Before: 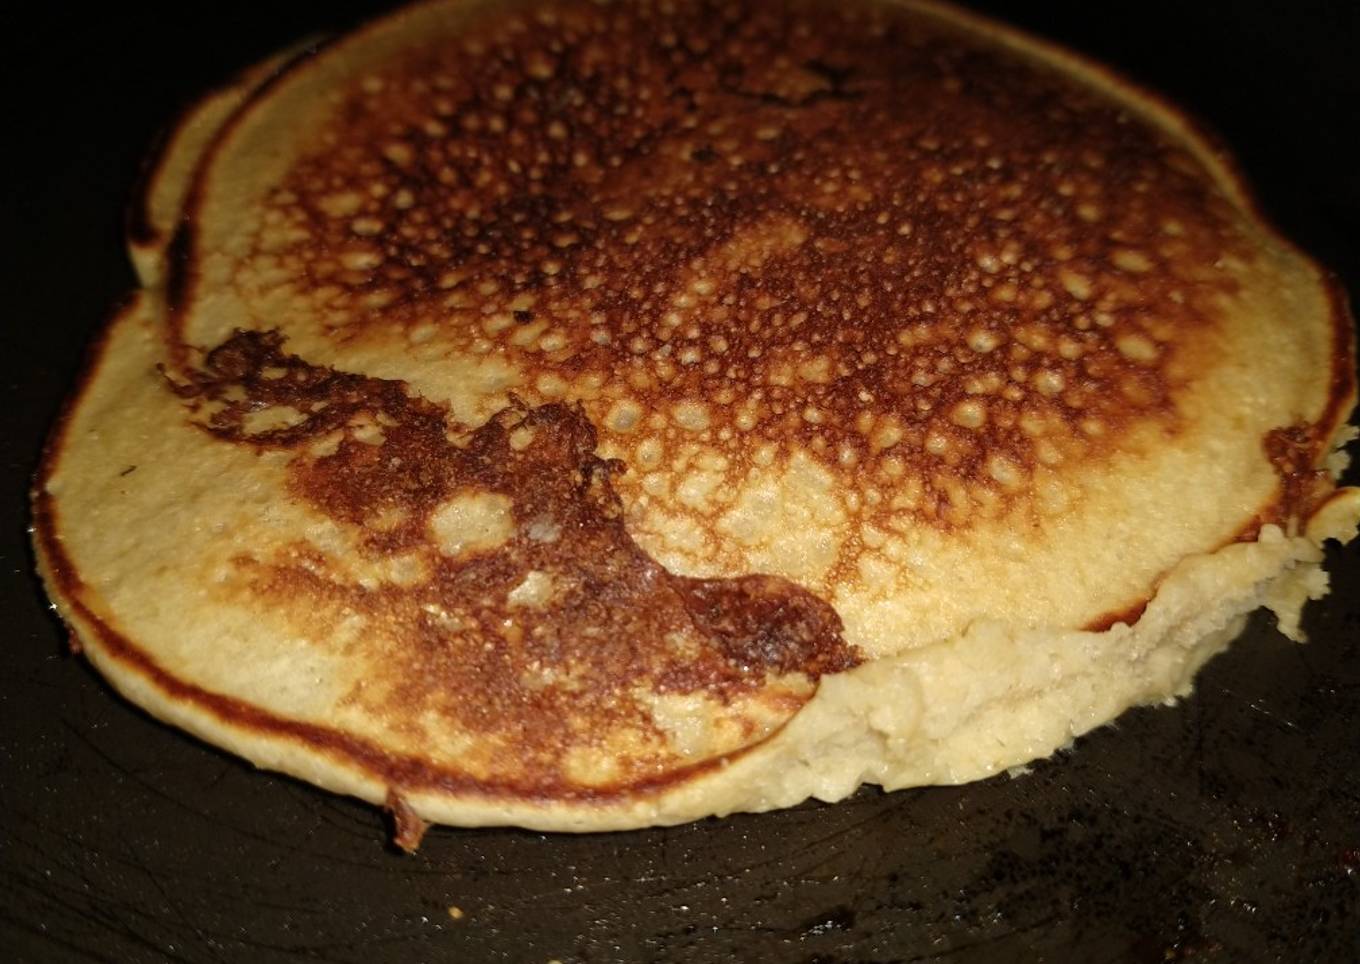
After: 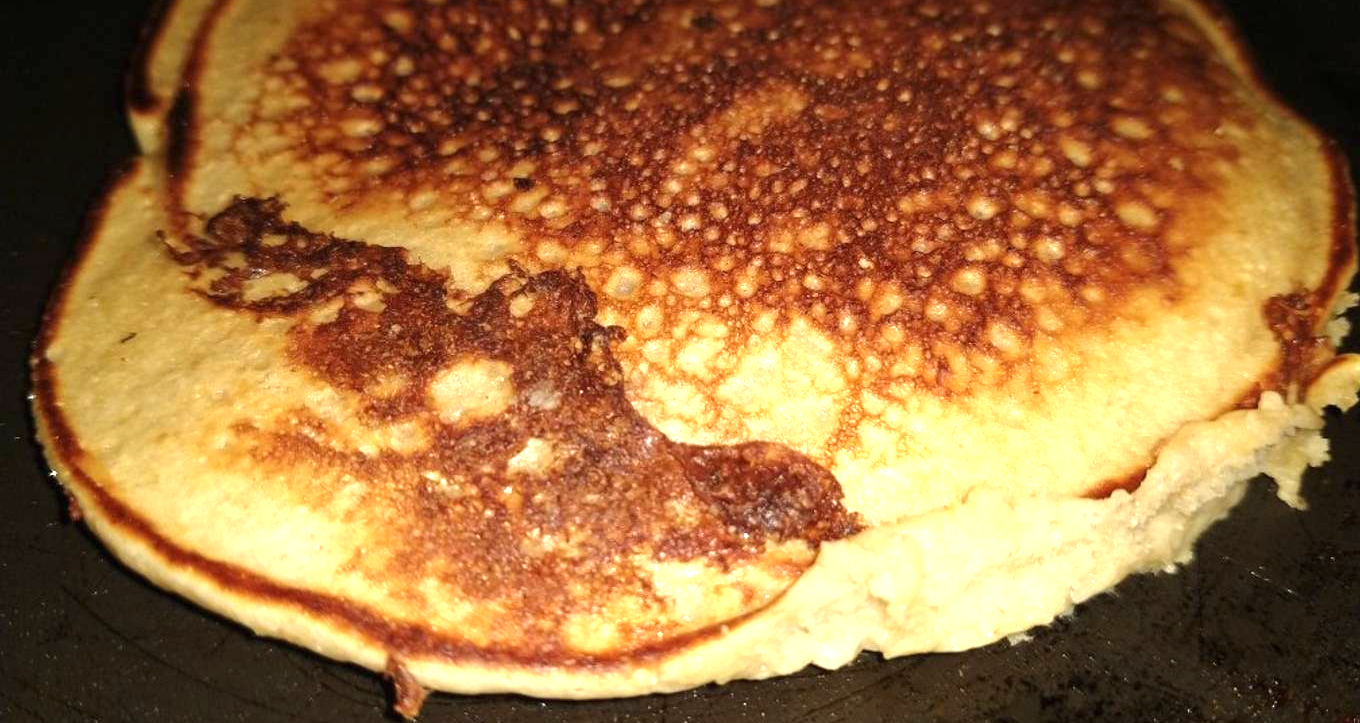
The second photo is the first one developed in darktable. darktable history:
exposure: black level correction 0, exposure 1 EV, compensate exposure bias true, compensate highlight preservation false
crop: top 13.819%, bottom 11.169%
